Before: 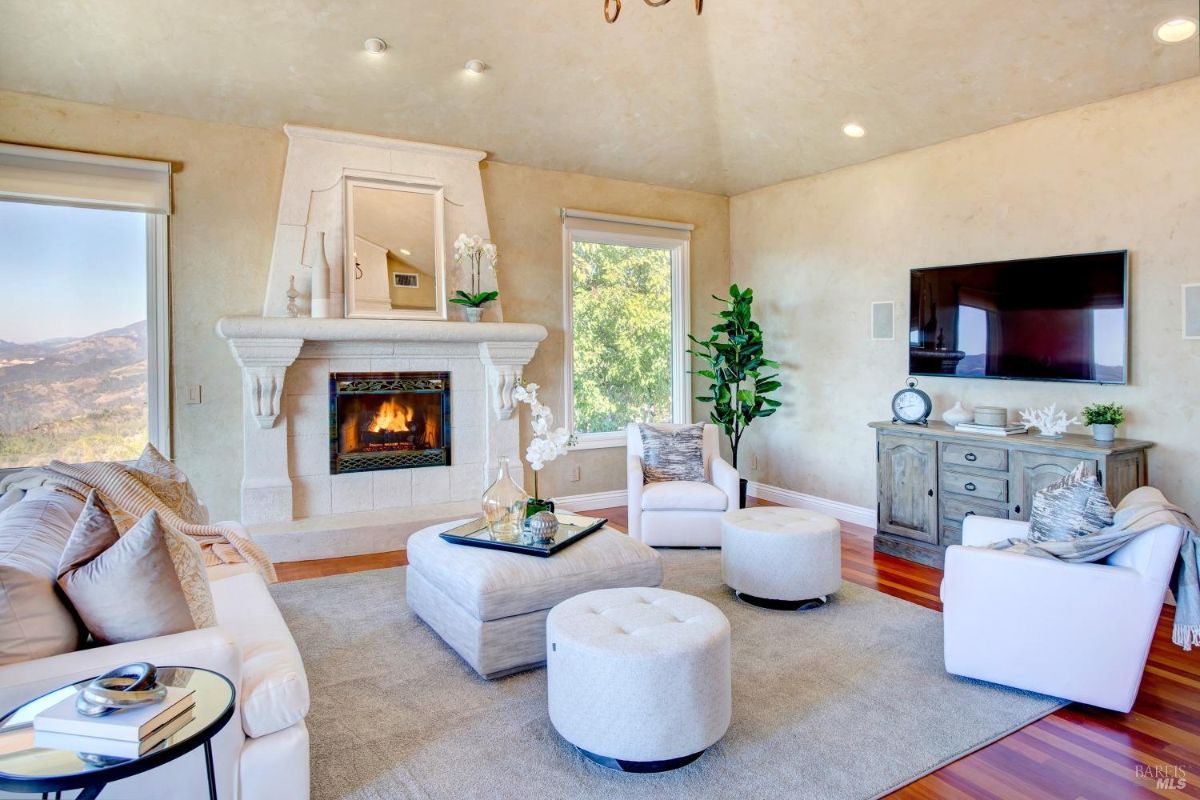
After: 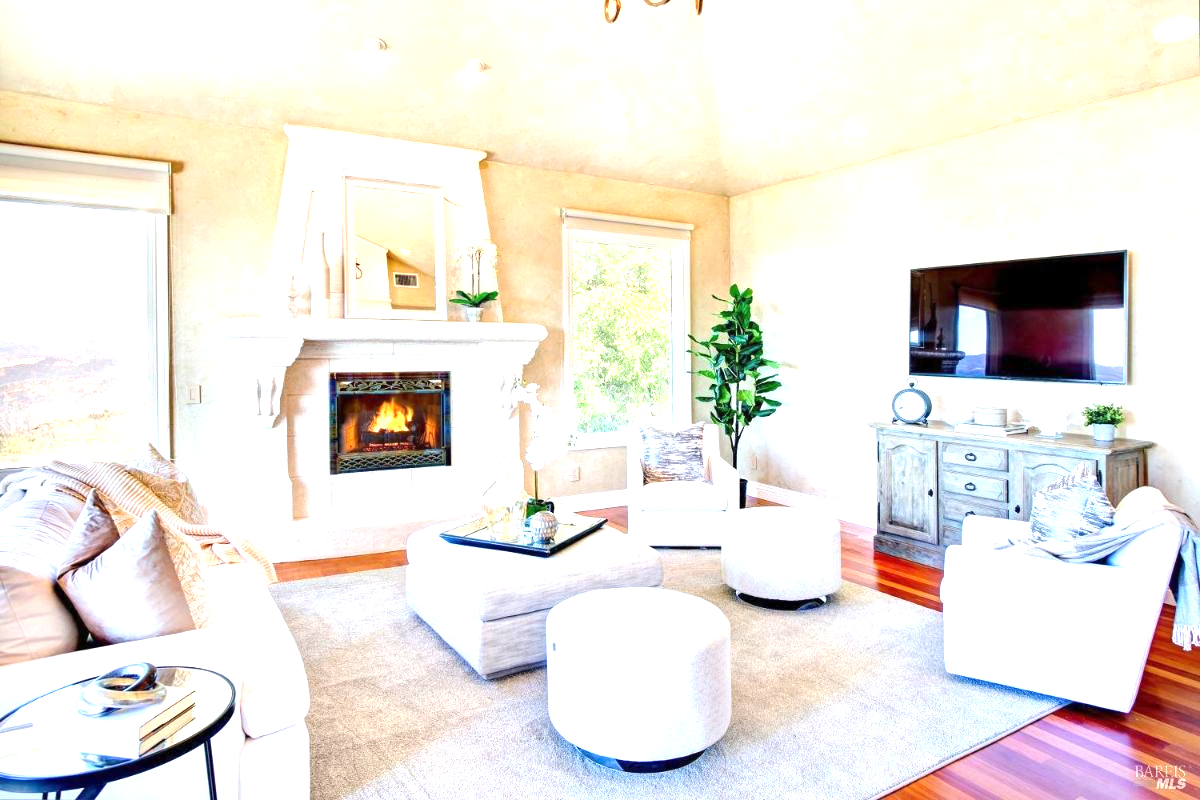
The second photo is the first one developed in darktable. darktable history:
exposure: exposure 1.263 EV, compensate highlight preservation false
